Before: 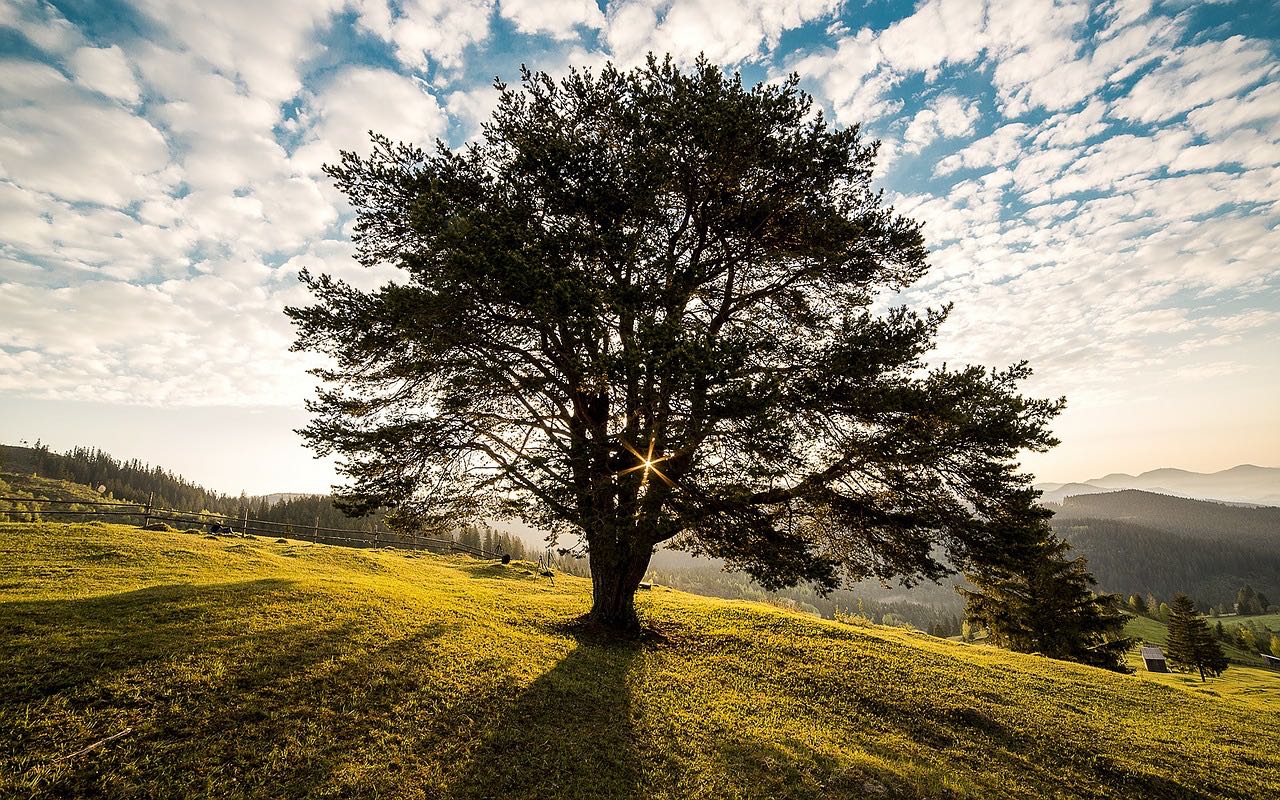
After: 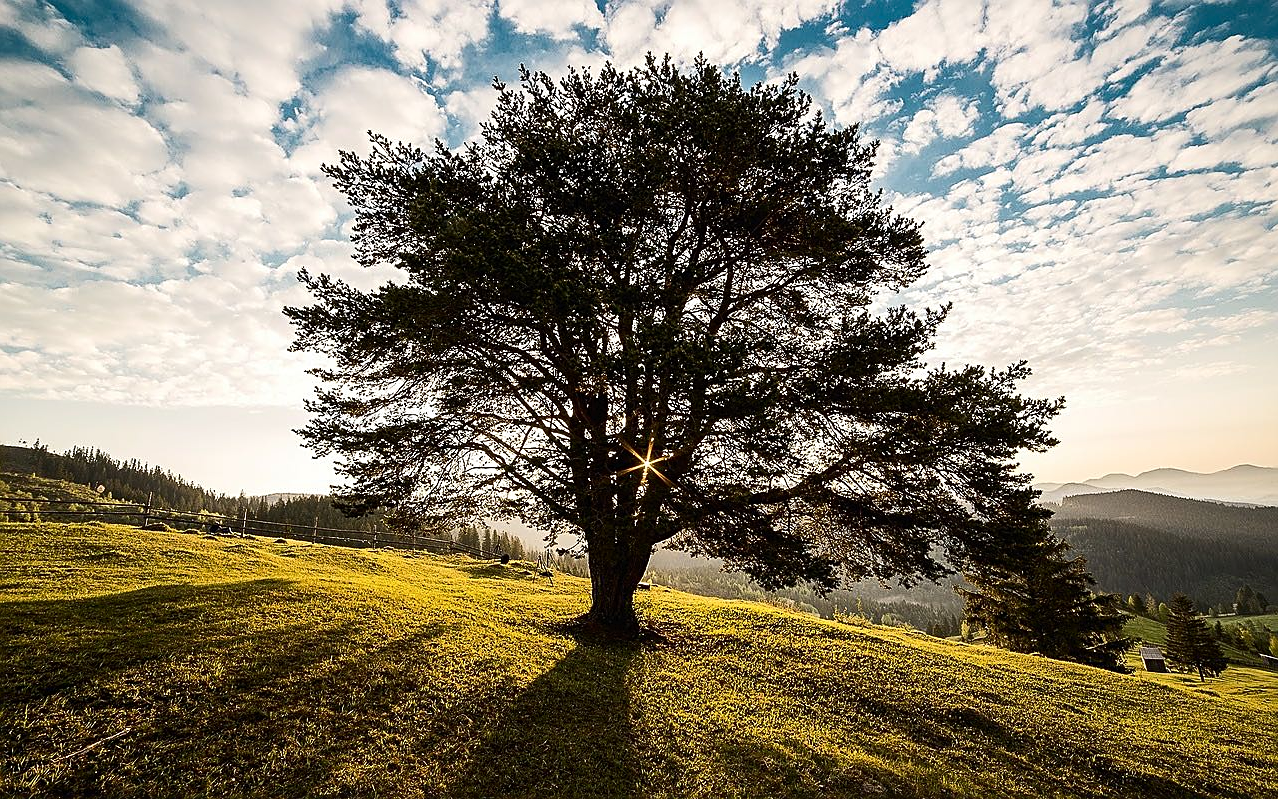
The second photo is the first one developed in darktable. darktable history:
crop: left 0.089%
sharpen: amount 0.491
tone curve: curves: ch0 [(0, 0) (0.003, 0.012) (0.011, 0.015) (0.025, 0.02) (0.044, 0.032) (0.069, 0.044) (0.1, 0.063) (0.136, 0.085) (0.177, 0.121) (0.224, 0.159) (0.277, 0.207) (0.335, 0.261) (0.399, 0.328) (0.468, 0.41) (0.543, 0.506) (0.623, 0.609) (0.709, 0.719) (0.801, 0.82) (0.898, 0.907) (1, 1)], color space Lab, independent channels, preserve colors none
